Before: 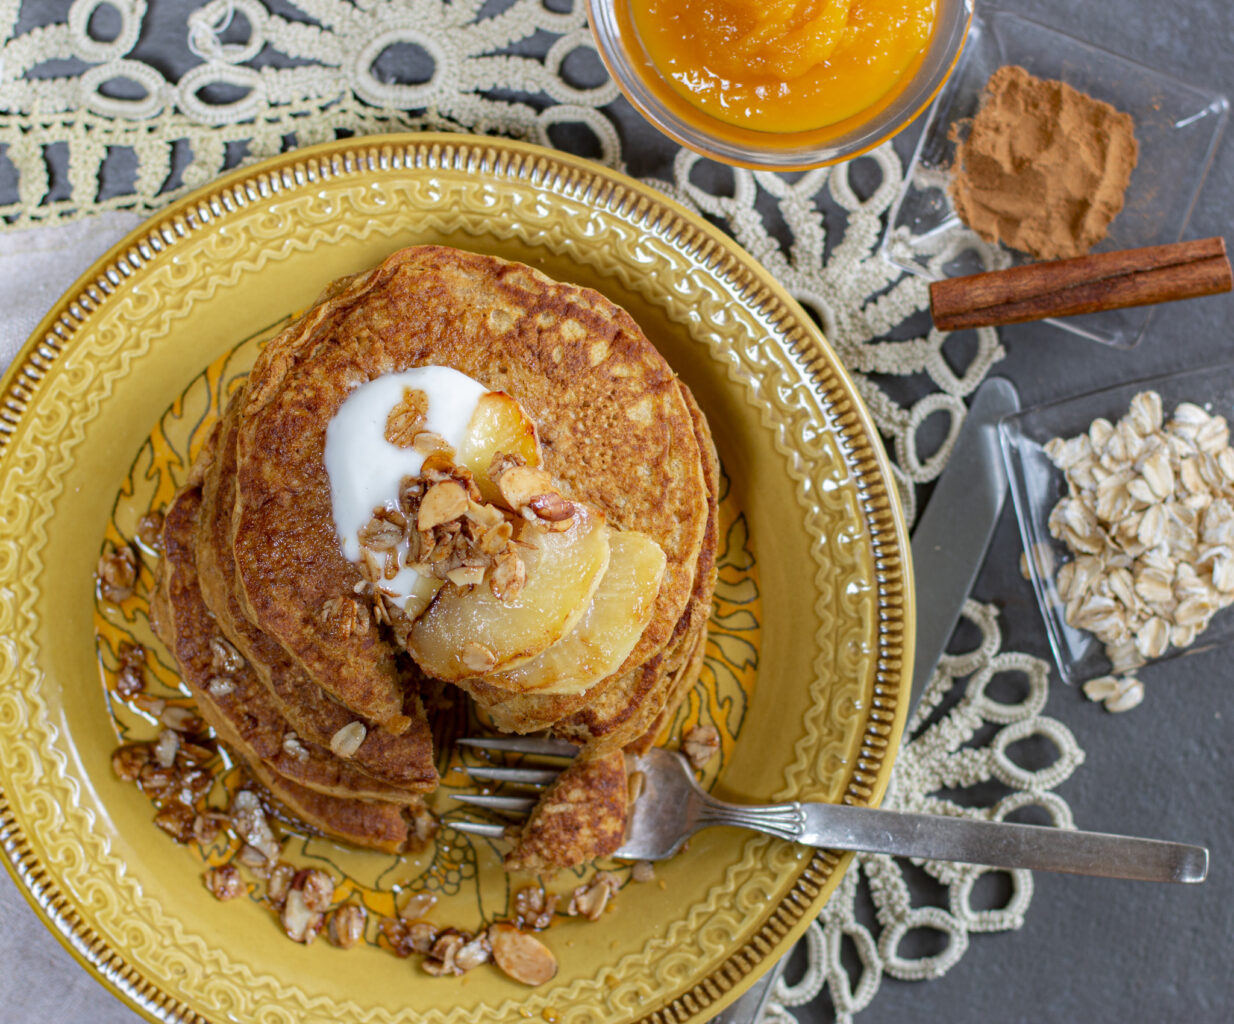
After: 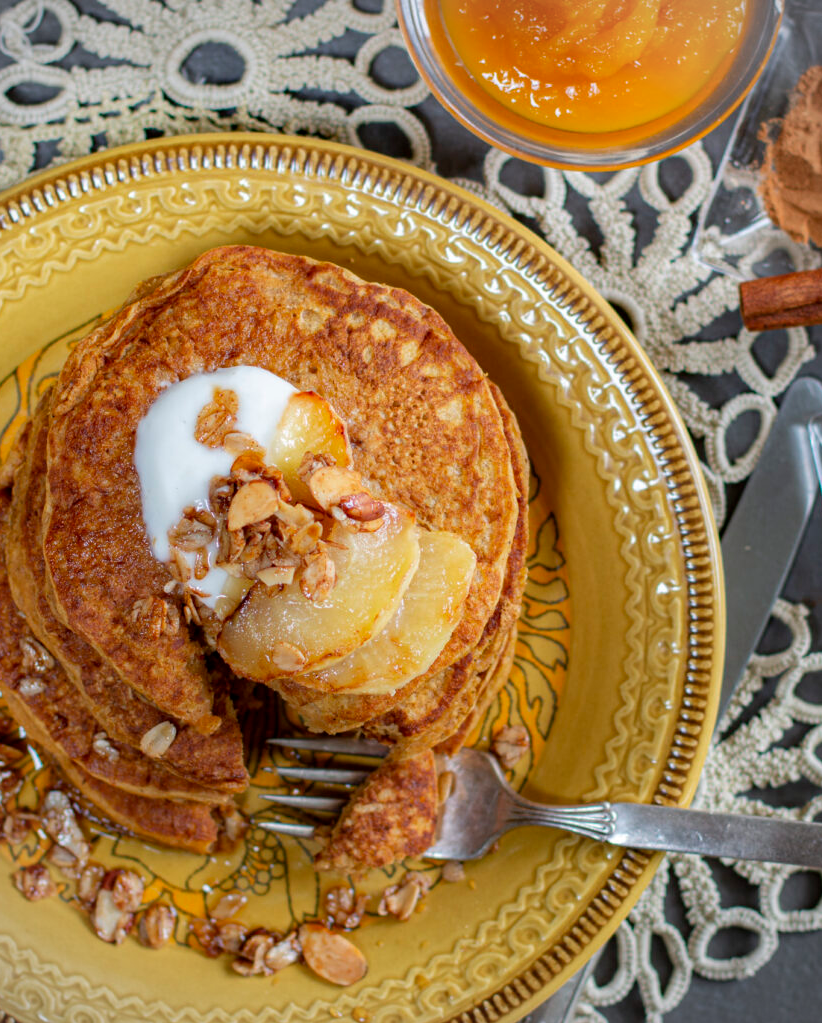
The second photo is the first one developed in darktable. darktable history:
crop and rotate: left 15.546%, right 17.787%
shadows and highlights: radius 133.83, soften with gaussian
vignetting: fall-off start 91.19%
